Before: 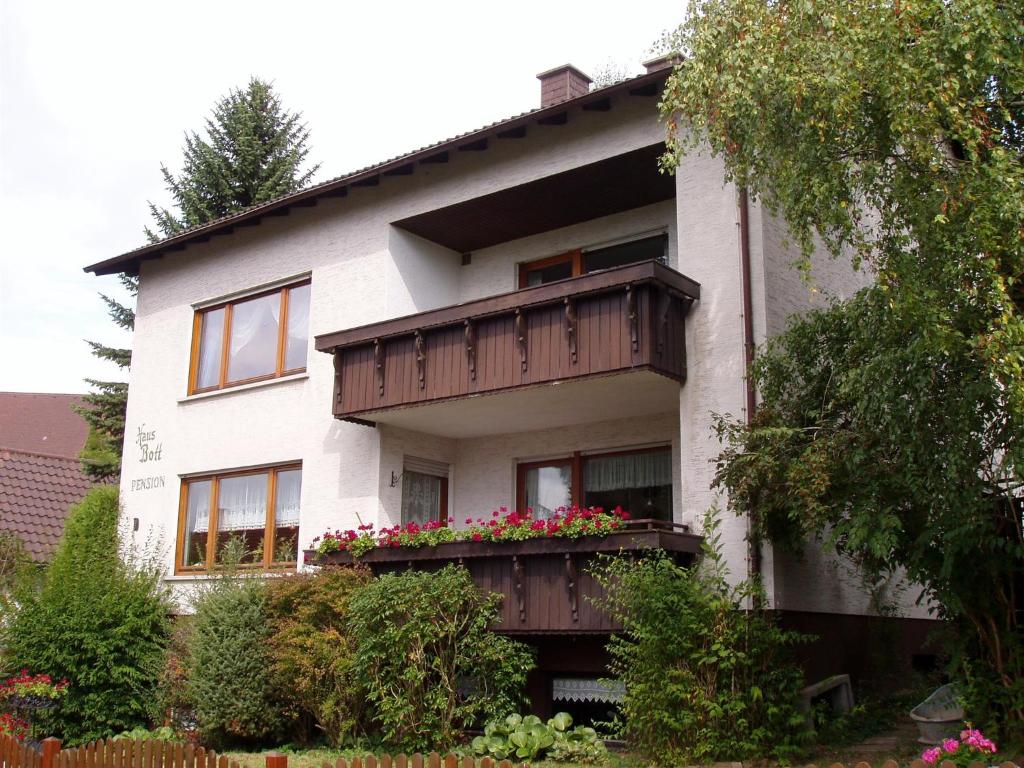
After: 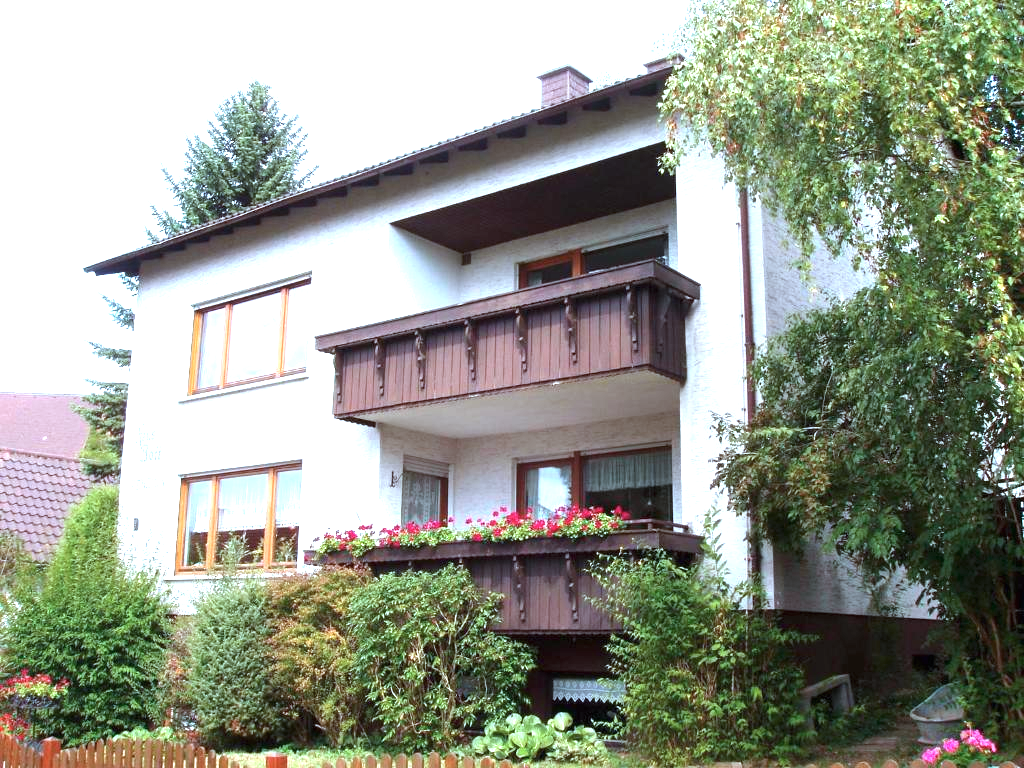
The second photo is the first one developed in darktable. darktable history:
color correction: highlights a* -9.73, highlights b* -21.22
exposure: black level correction 0, exposure 1.45 EV, compensate exposure bias true, compensate highlight preservation false
